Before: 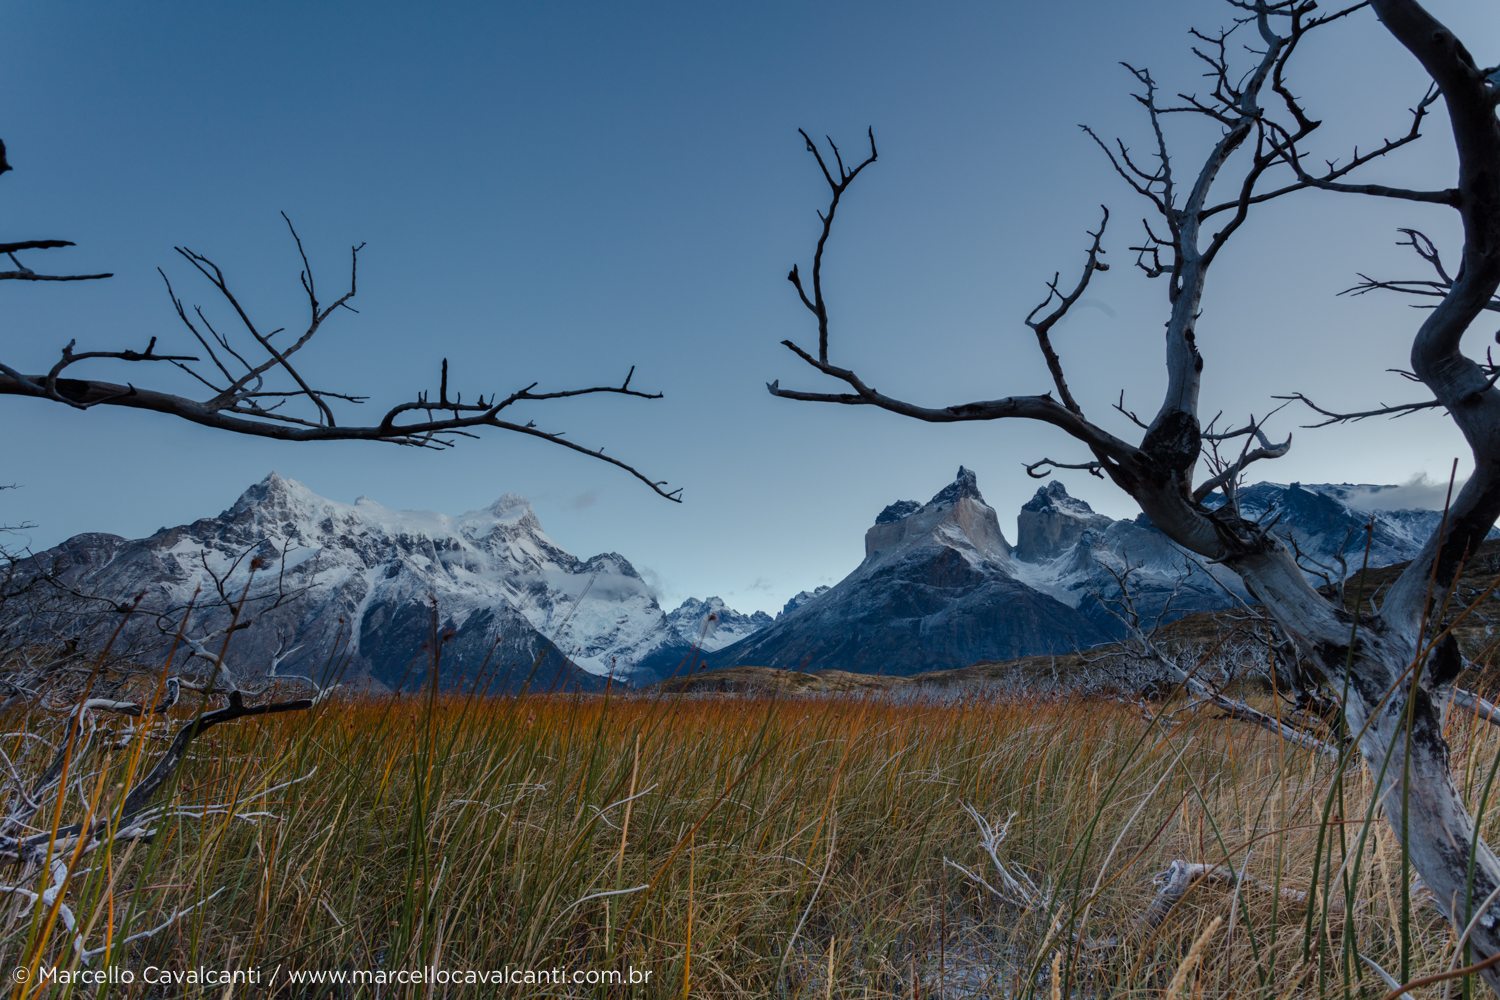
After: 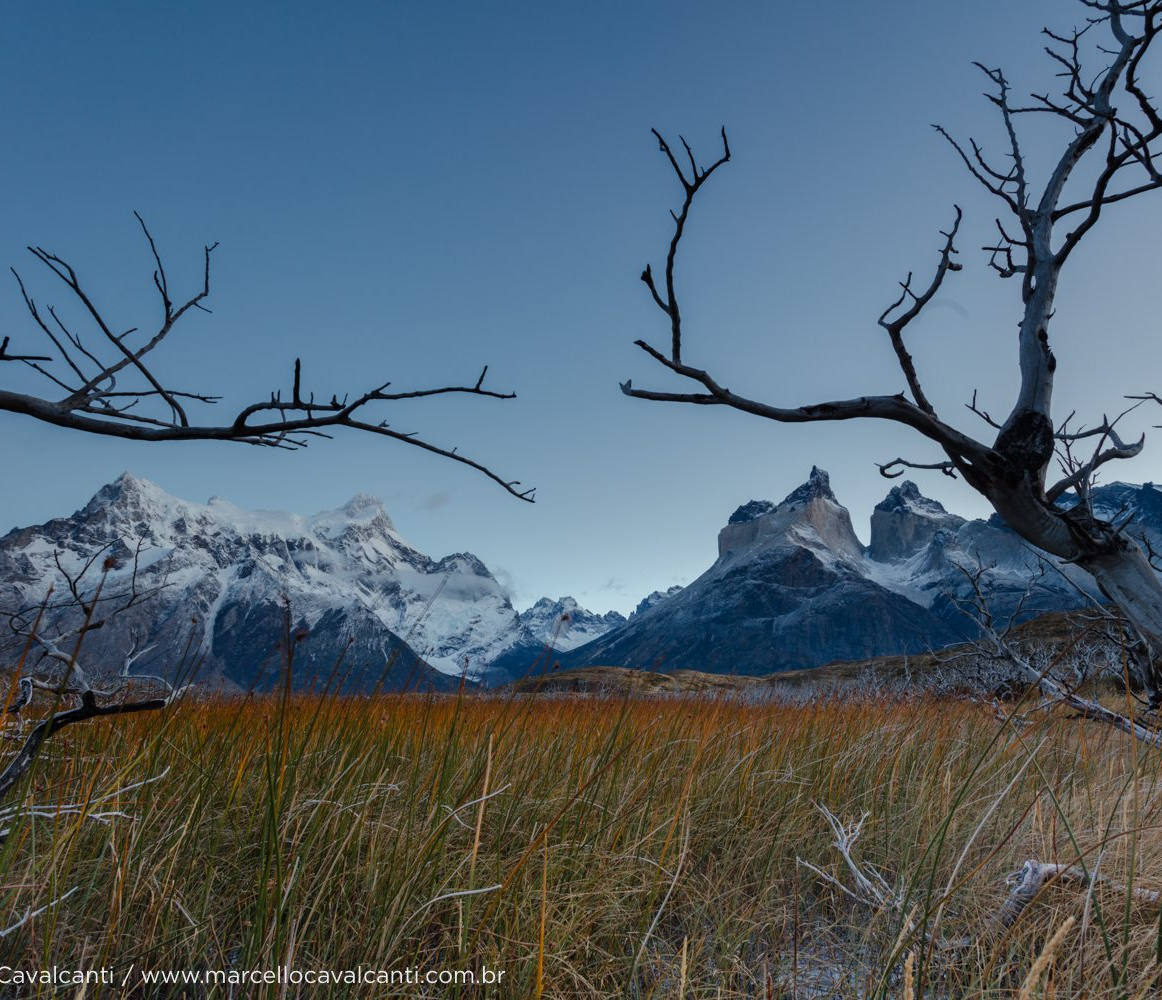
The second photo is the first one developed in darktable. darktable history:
crop: left 9.857%, right 12.633%
